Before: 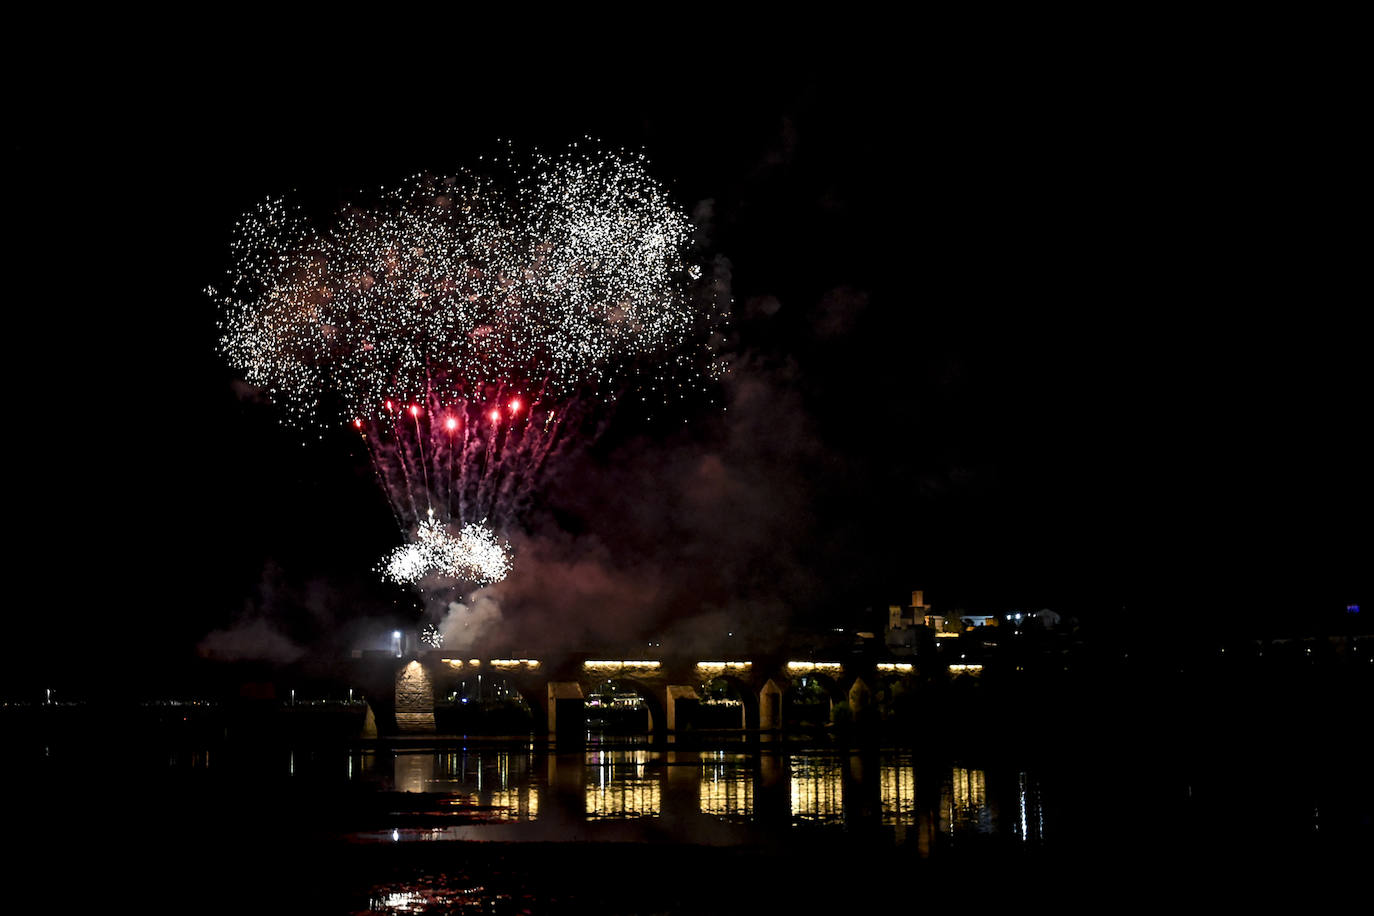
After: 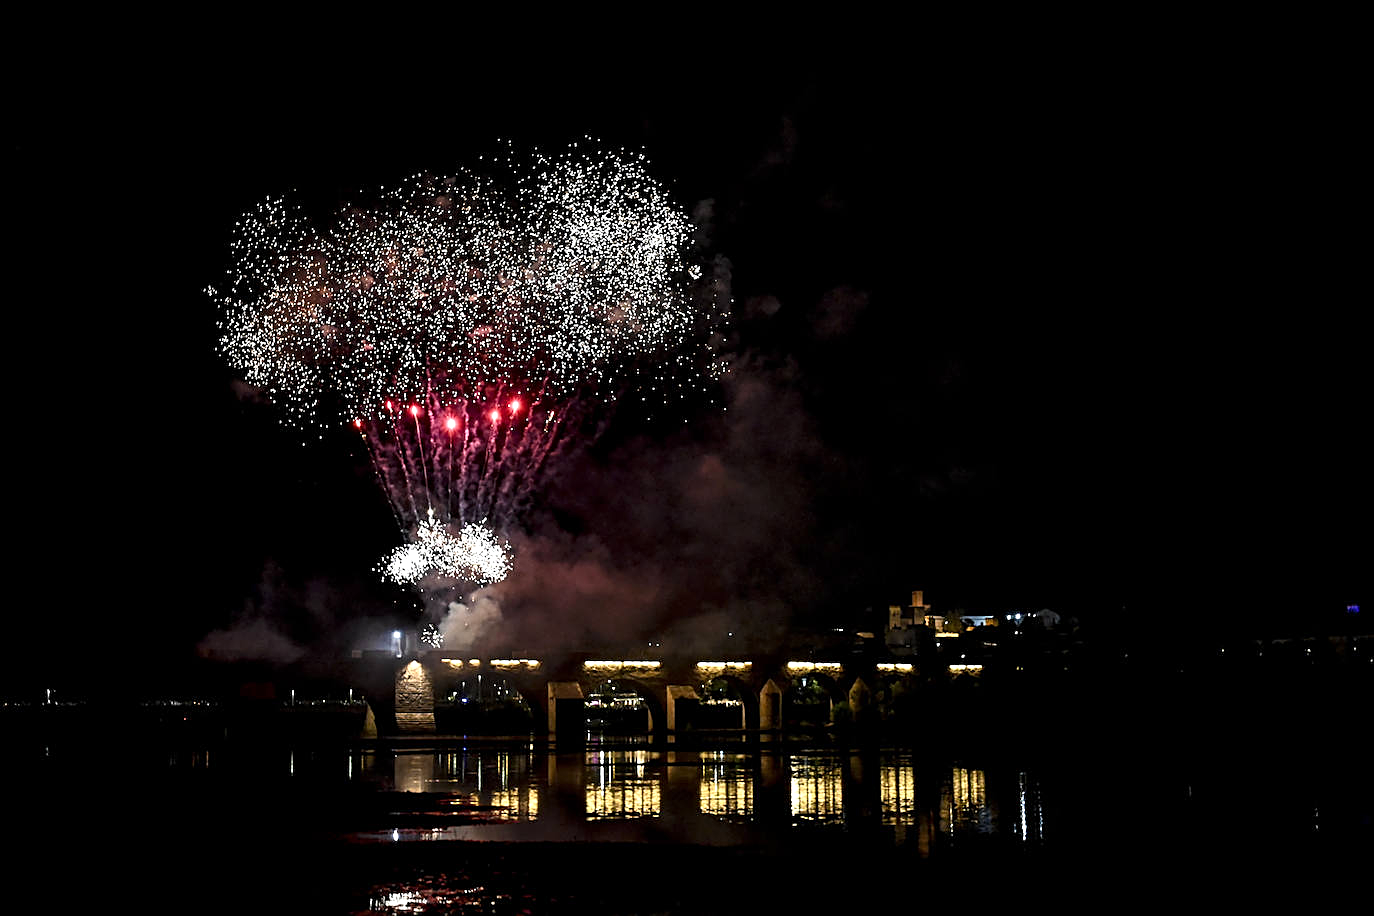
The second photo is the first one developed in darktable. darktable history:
exposure: exposure 0.3 EV, compensate highlight preservation false
sharpen: on, module defaults
